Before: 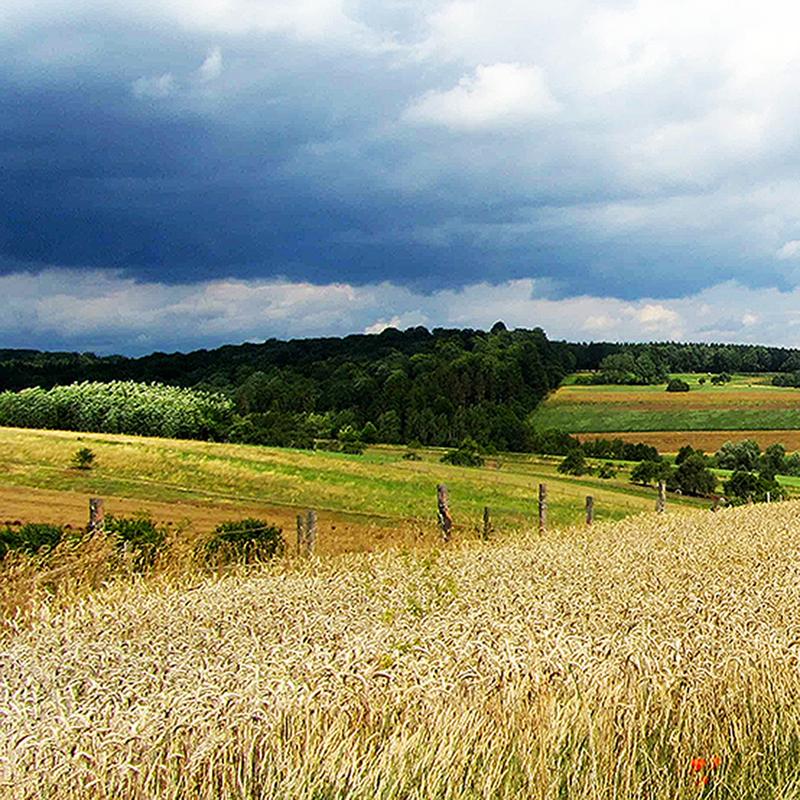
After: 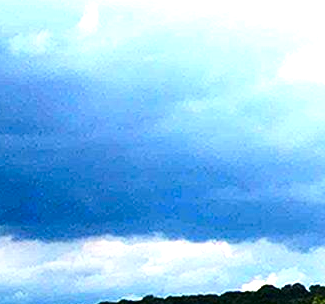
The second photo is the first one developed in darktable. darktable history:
exposure: black level correction 0, exposure 1.2 EV, compensate highlight preservation false
crop: left 15.446%, top 5.439%, right 43.899%, bottom 56.55%
contrast brightness saturation: contrast 0.132, brightness -0.053, saturation 0.162
